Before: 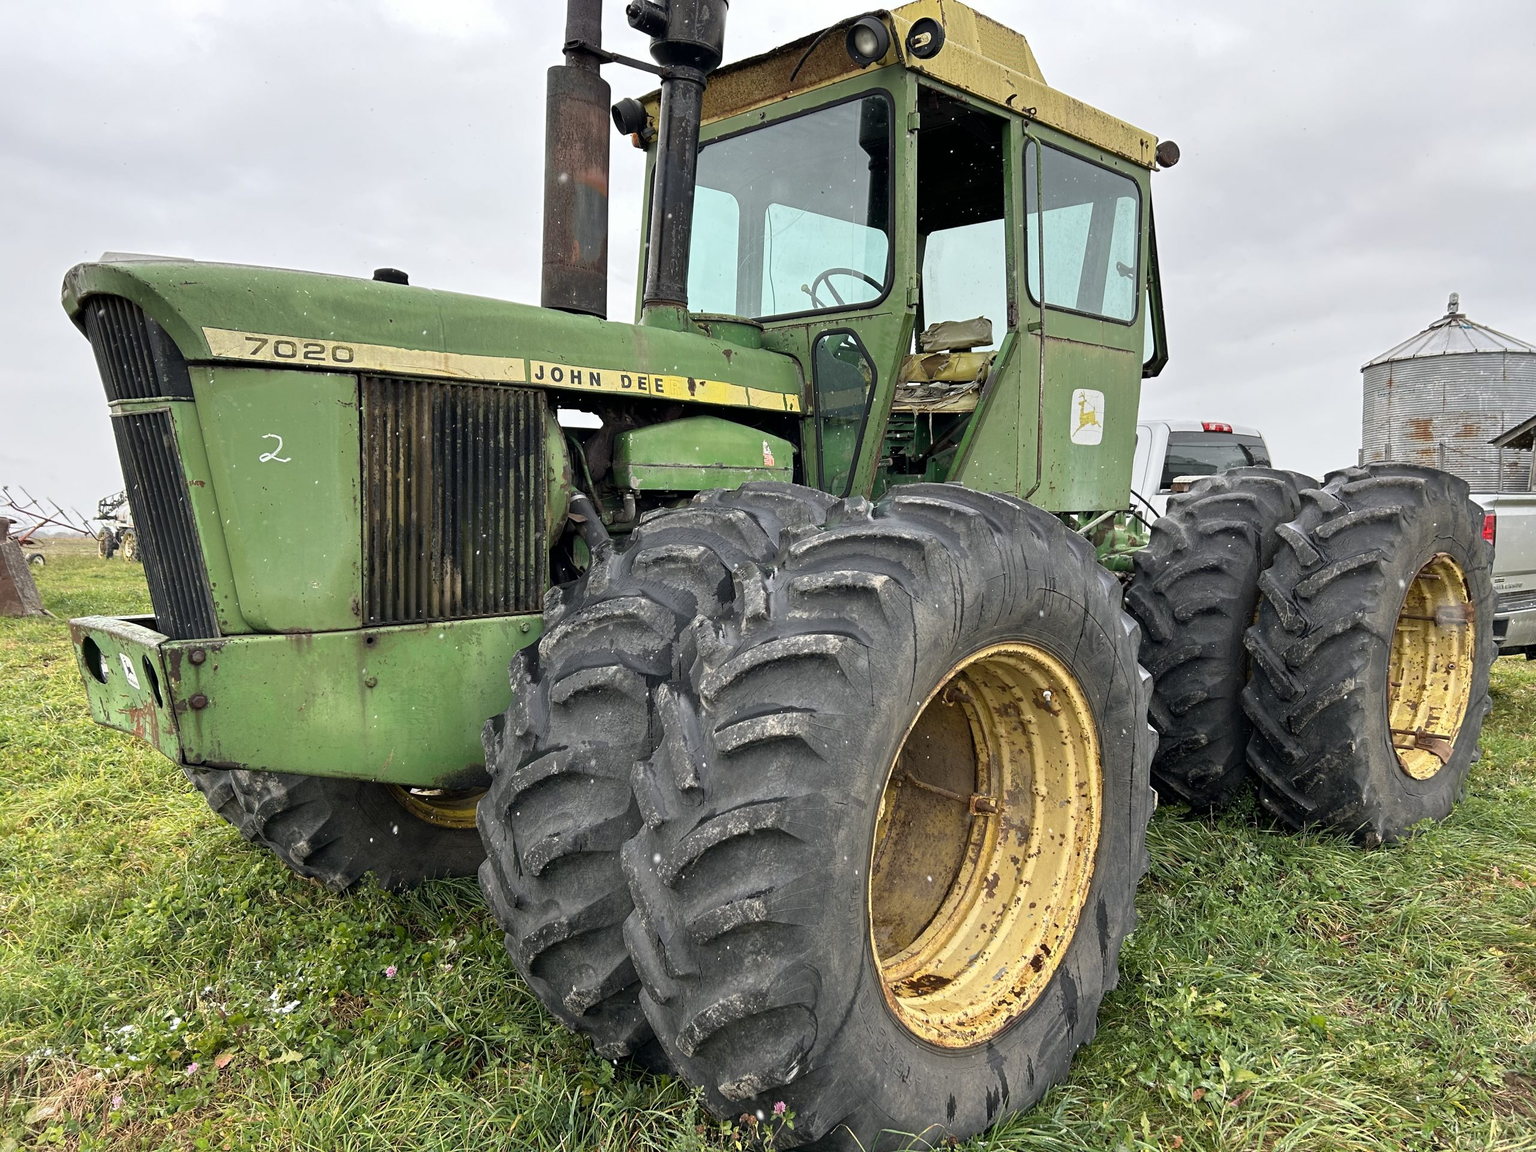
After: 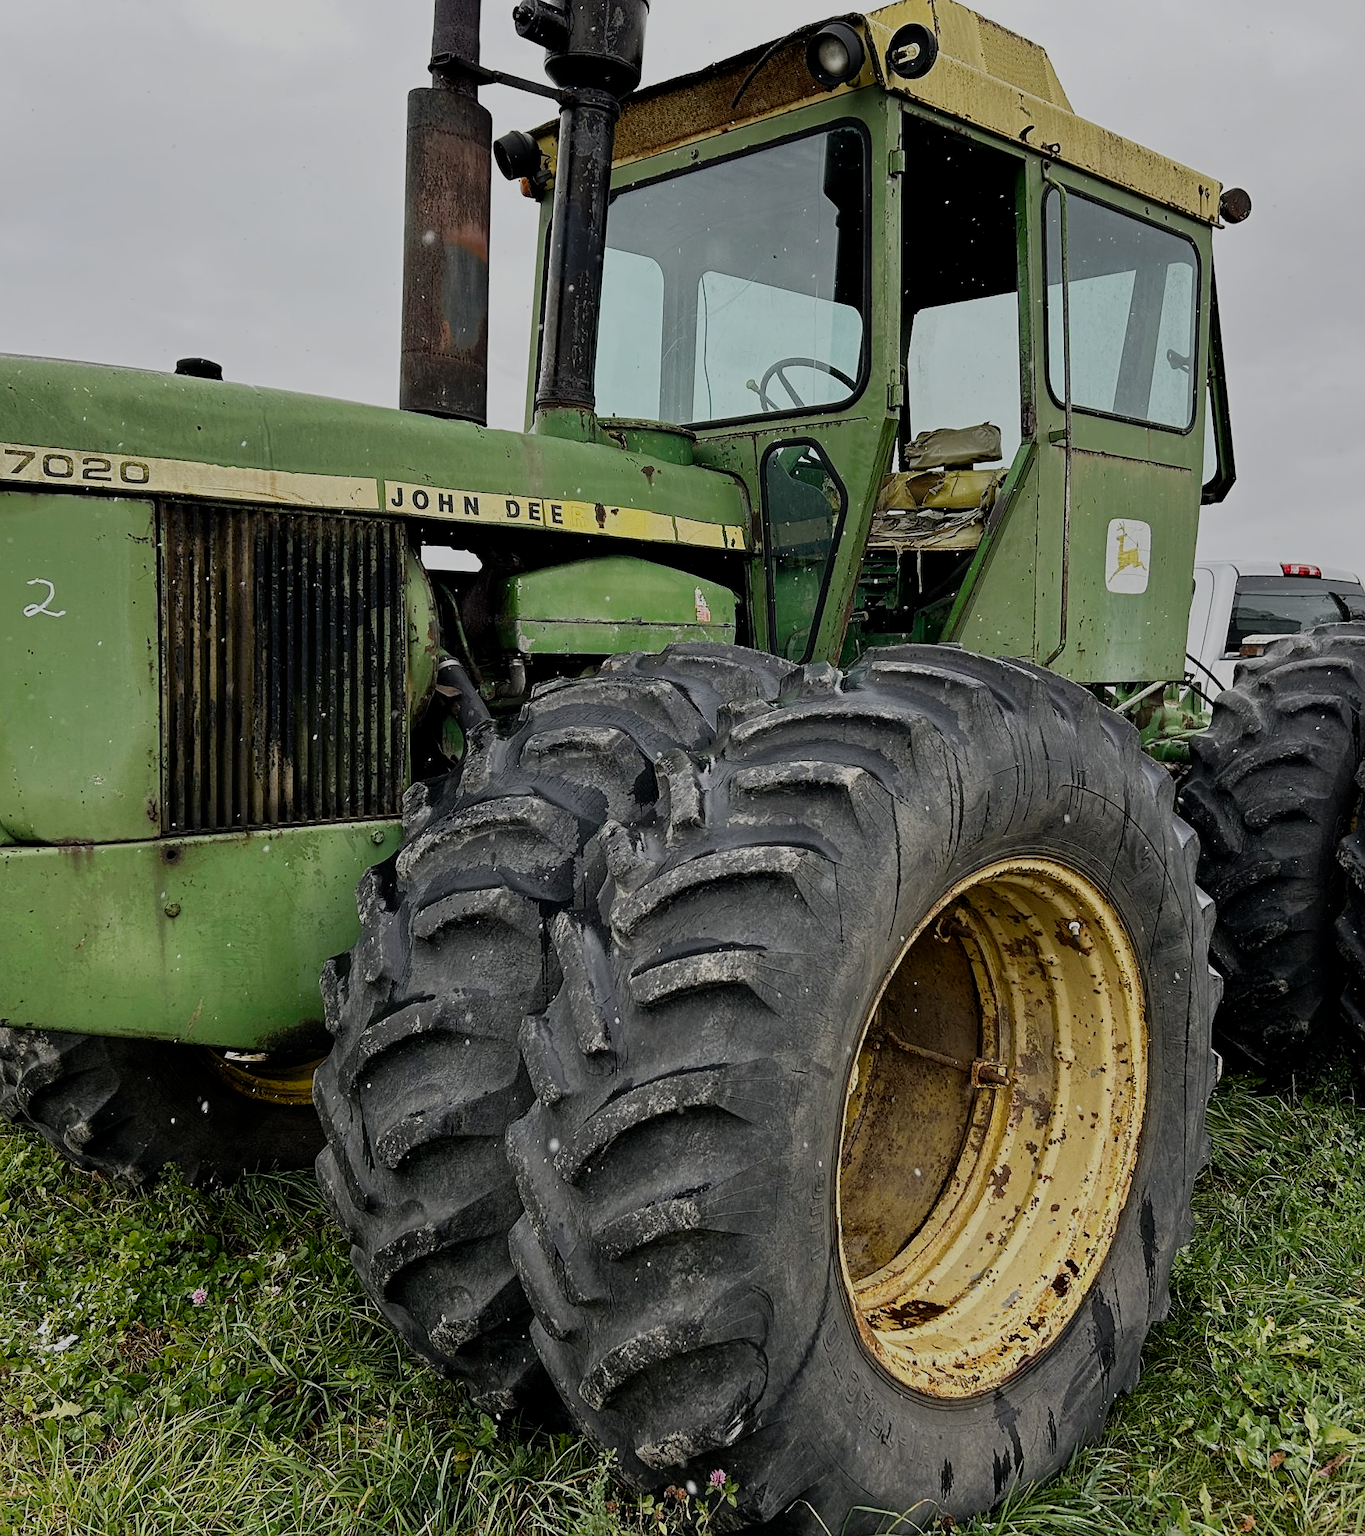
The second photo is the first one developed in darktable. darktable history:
crop and rotate: left 15.754%, right 17.579%
filmic rgb: middle gray luminance 29%, black relative exposure -10.3 EV, white relative exposure 5.5 EV, threshold 6 EV, target black luminance 0%, hardness 3.95, latitude 2.04%, contrast 1.132, highlights saturation mix 5%, shadows ↔ highlights balance 15.11%, preserve chrominance no, color science v3 (2019), use custom middle-gray values true, iterations of high-quality reconstruction 0, enable highlight reconstruction true
sharpen: radius 0.969, amount 0.604
